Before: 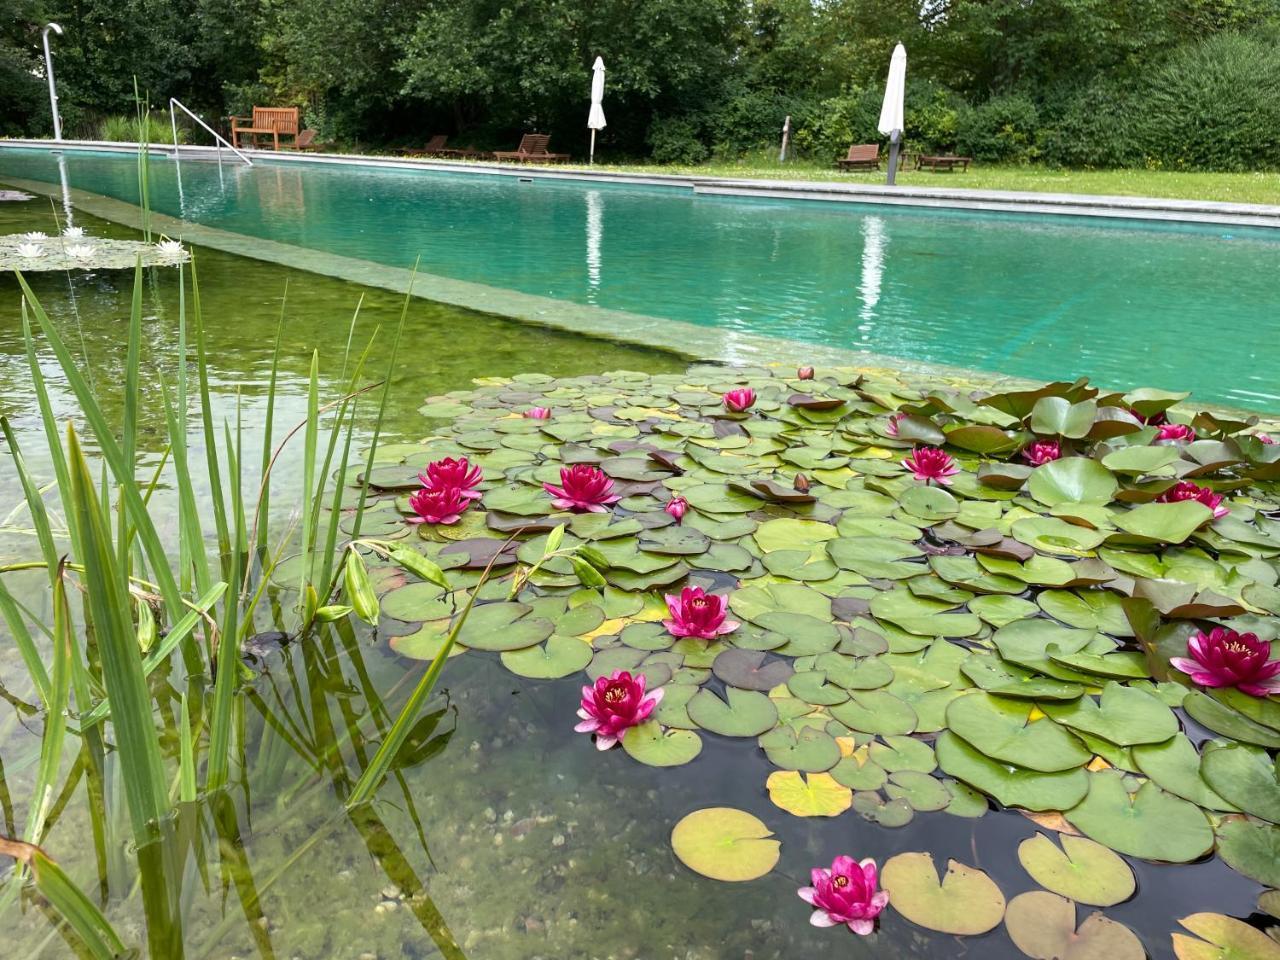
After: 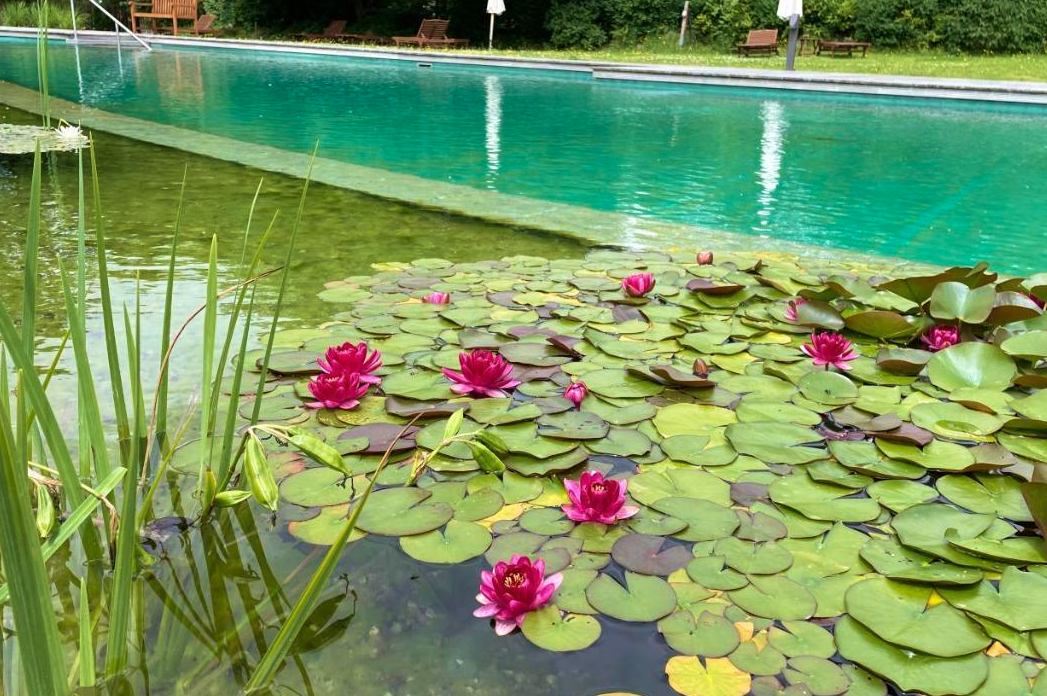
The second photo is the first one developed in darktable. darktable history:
velvia: strength 39.25%
crop: left 7.914%, top 12.044%, right 10.22%, bottom 15.435%
